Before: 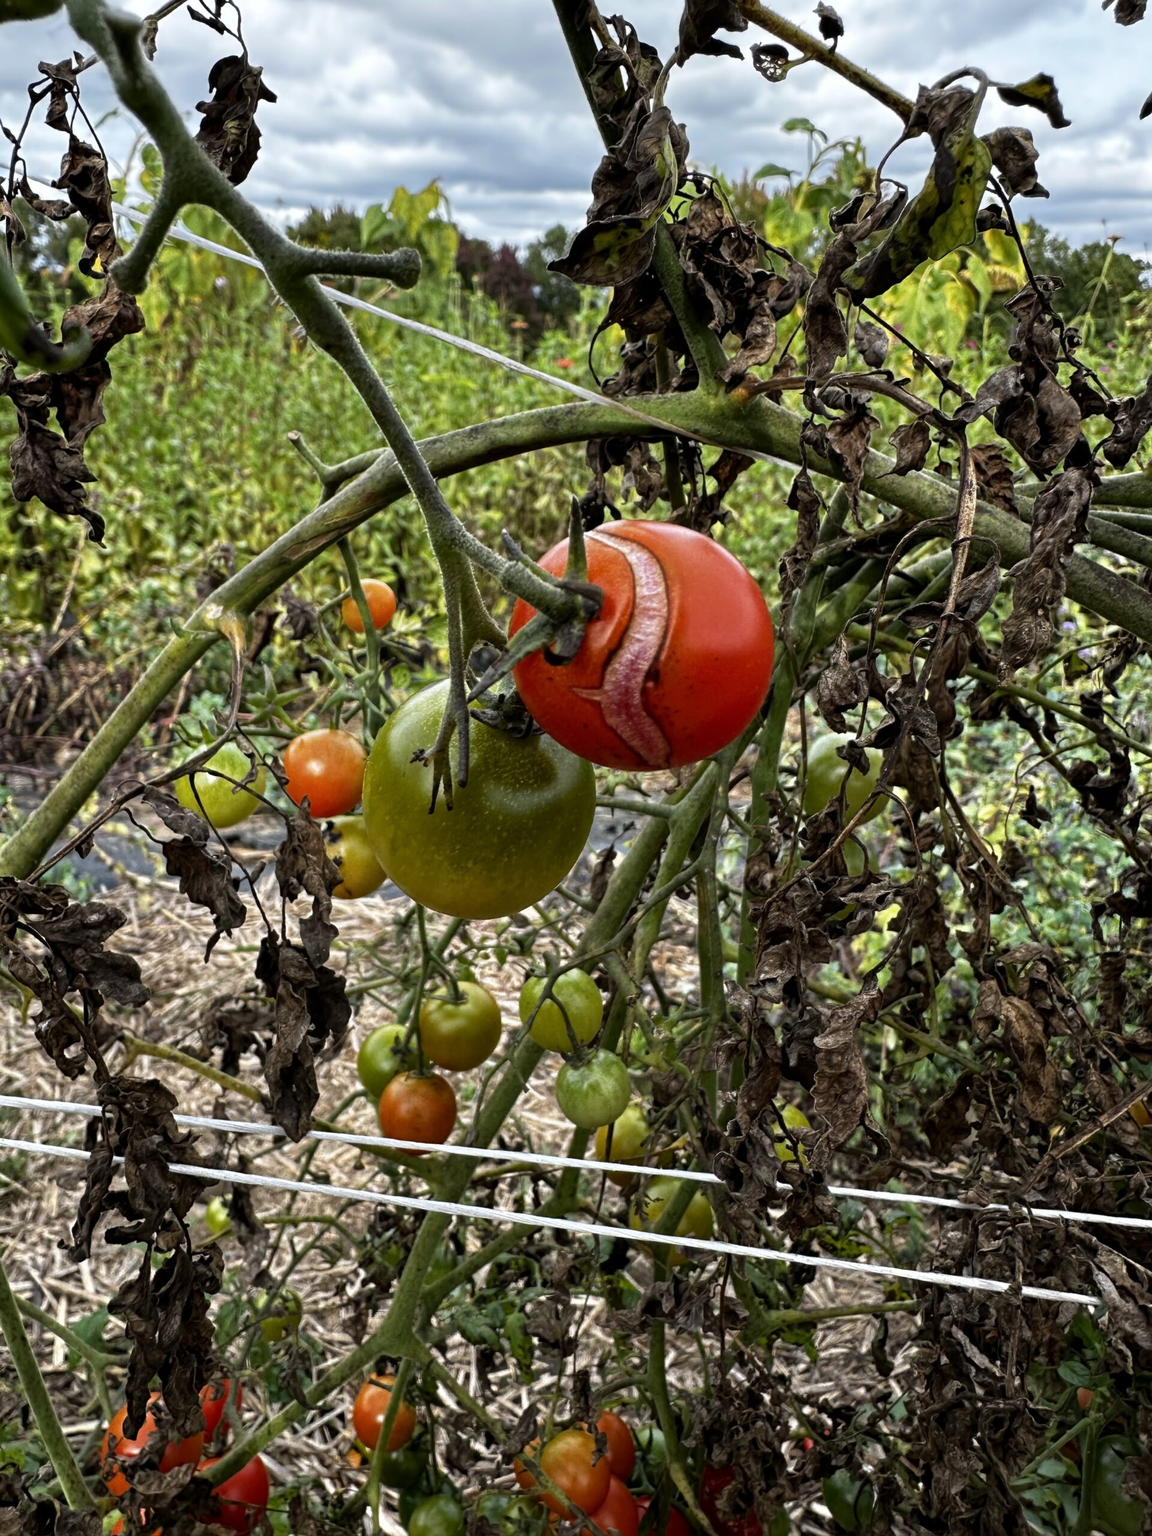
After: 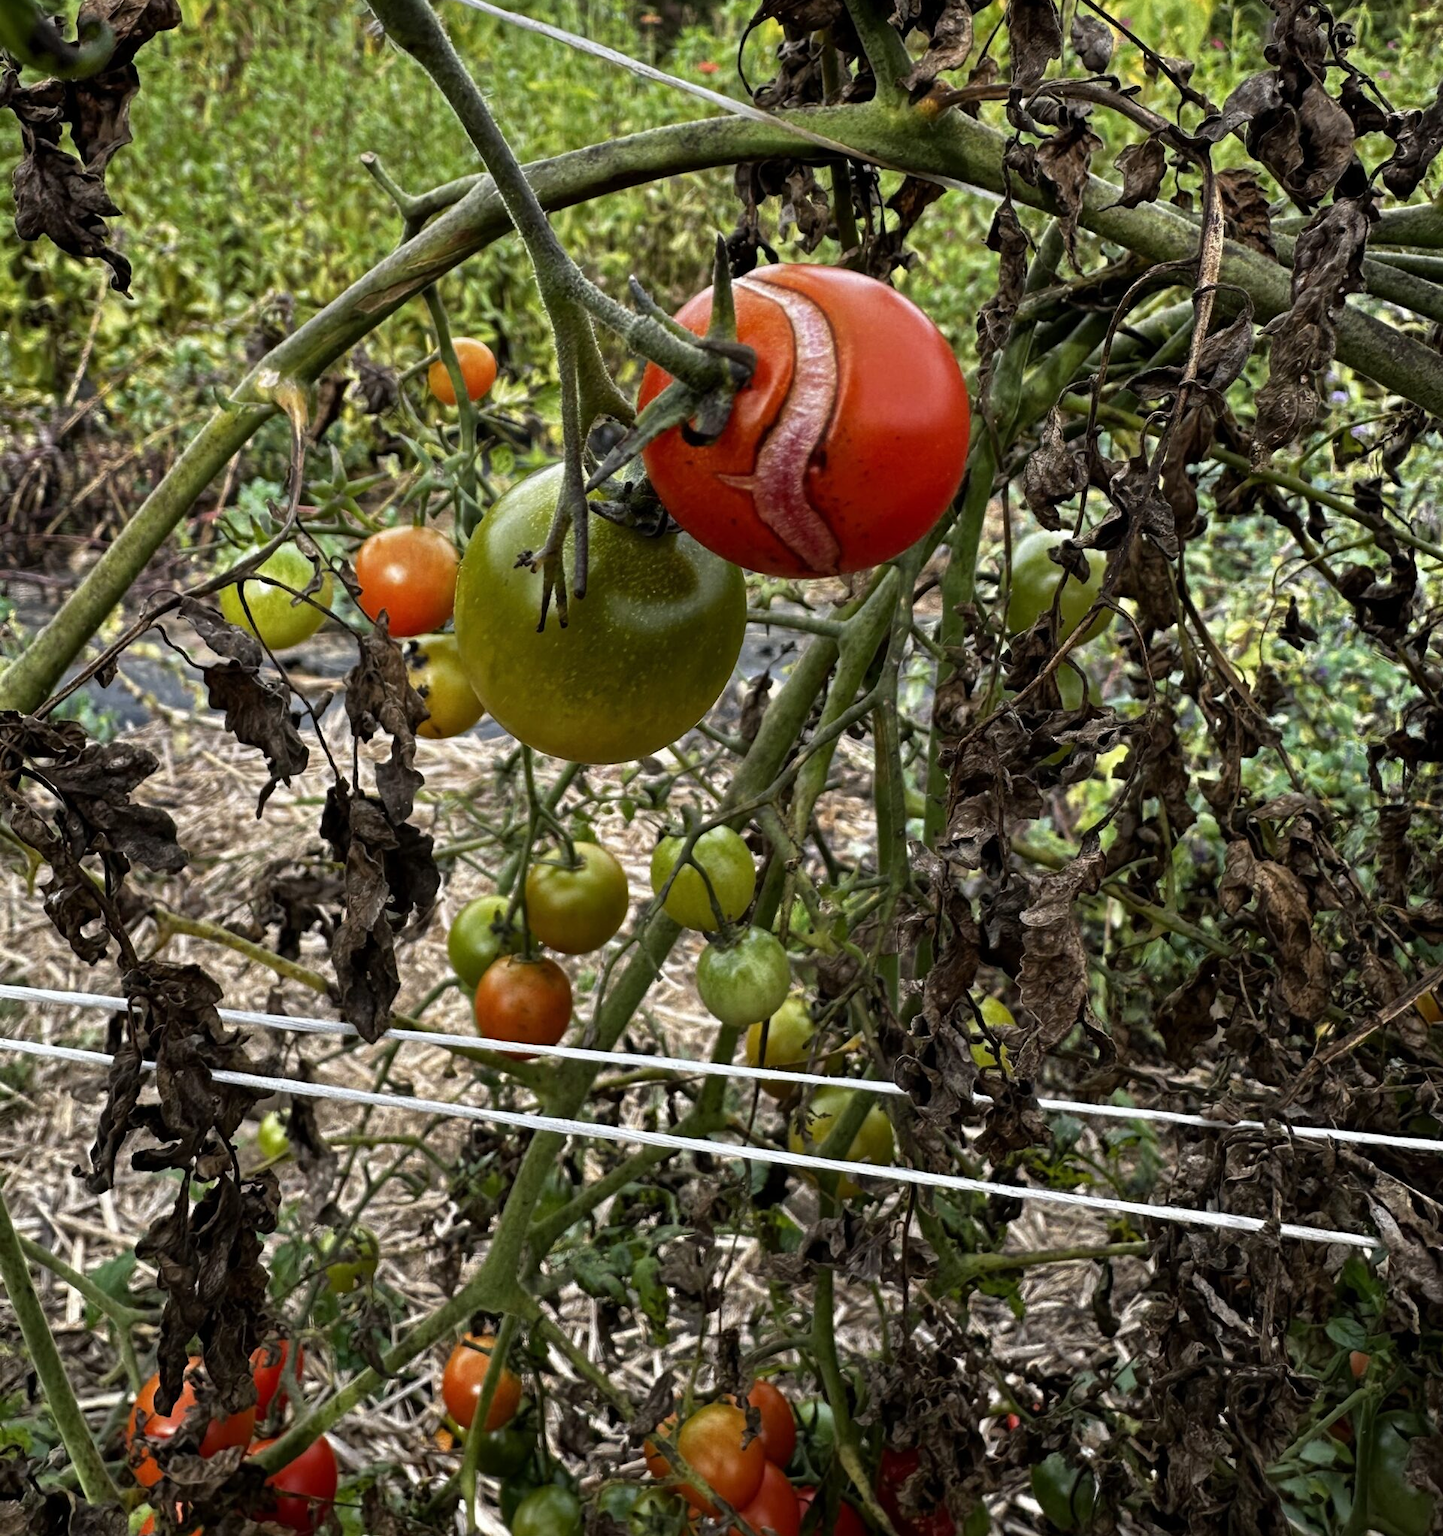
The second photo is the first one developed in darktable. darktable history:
crop and rotate: top 20.181%
